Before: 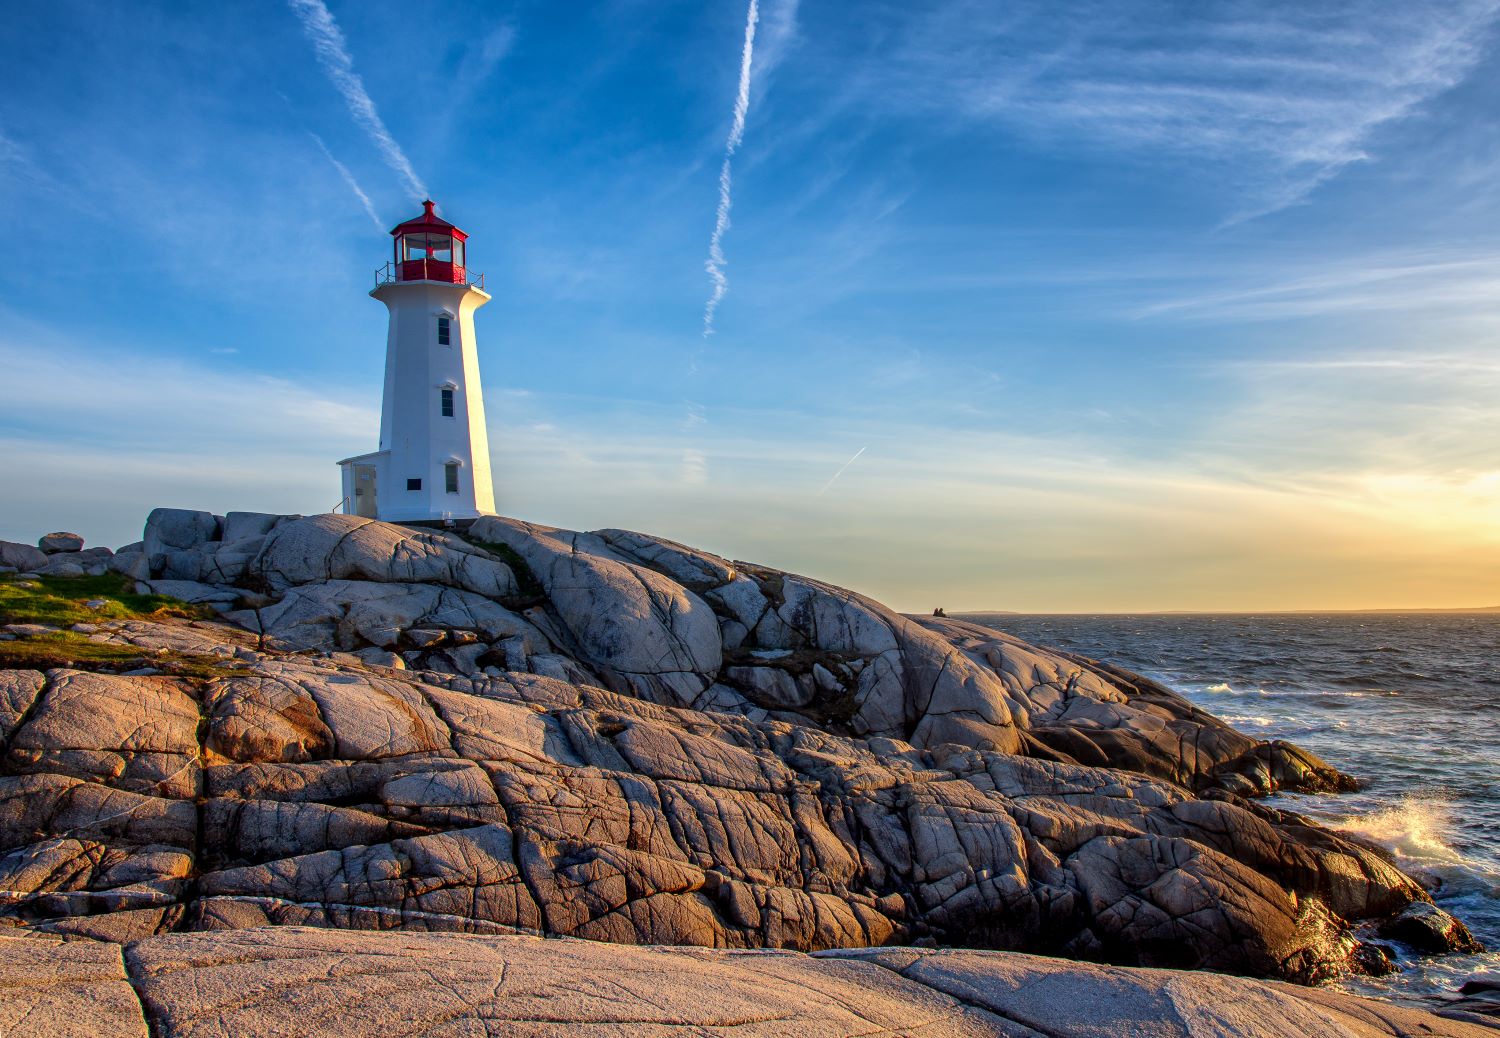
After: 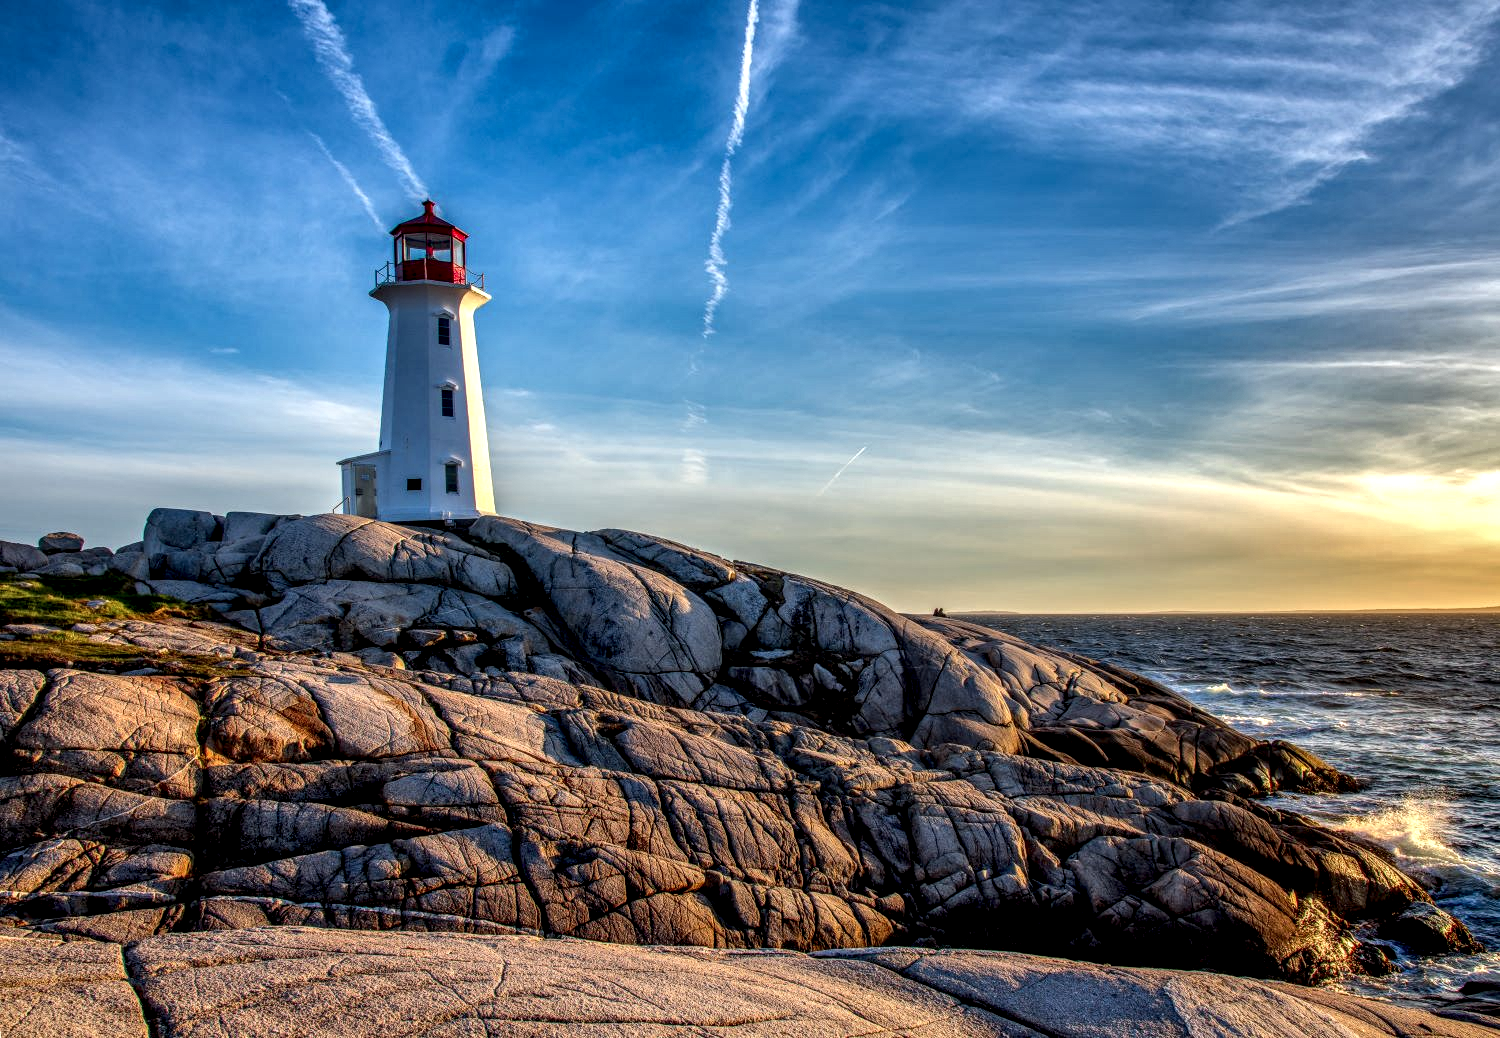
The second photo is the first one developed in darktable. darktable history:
local contrast: highlights 7%, shadows 37%, detail 183%, midtone range 0.472
shadows and highlights: shadows 24.75, highlights -78.36, soften with gaussian
